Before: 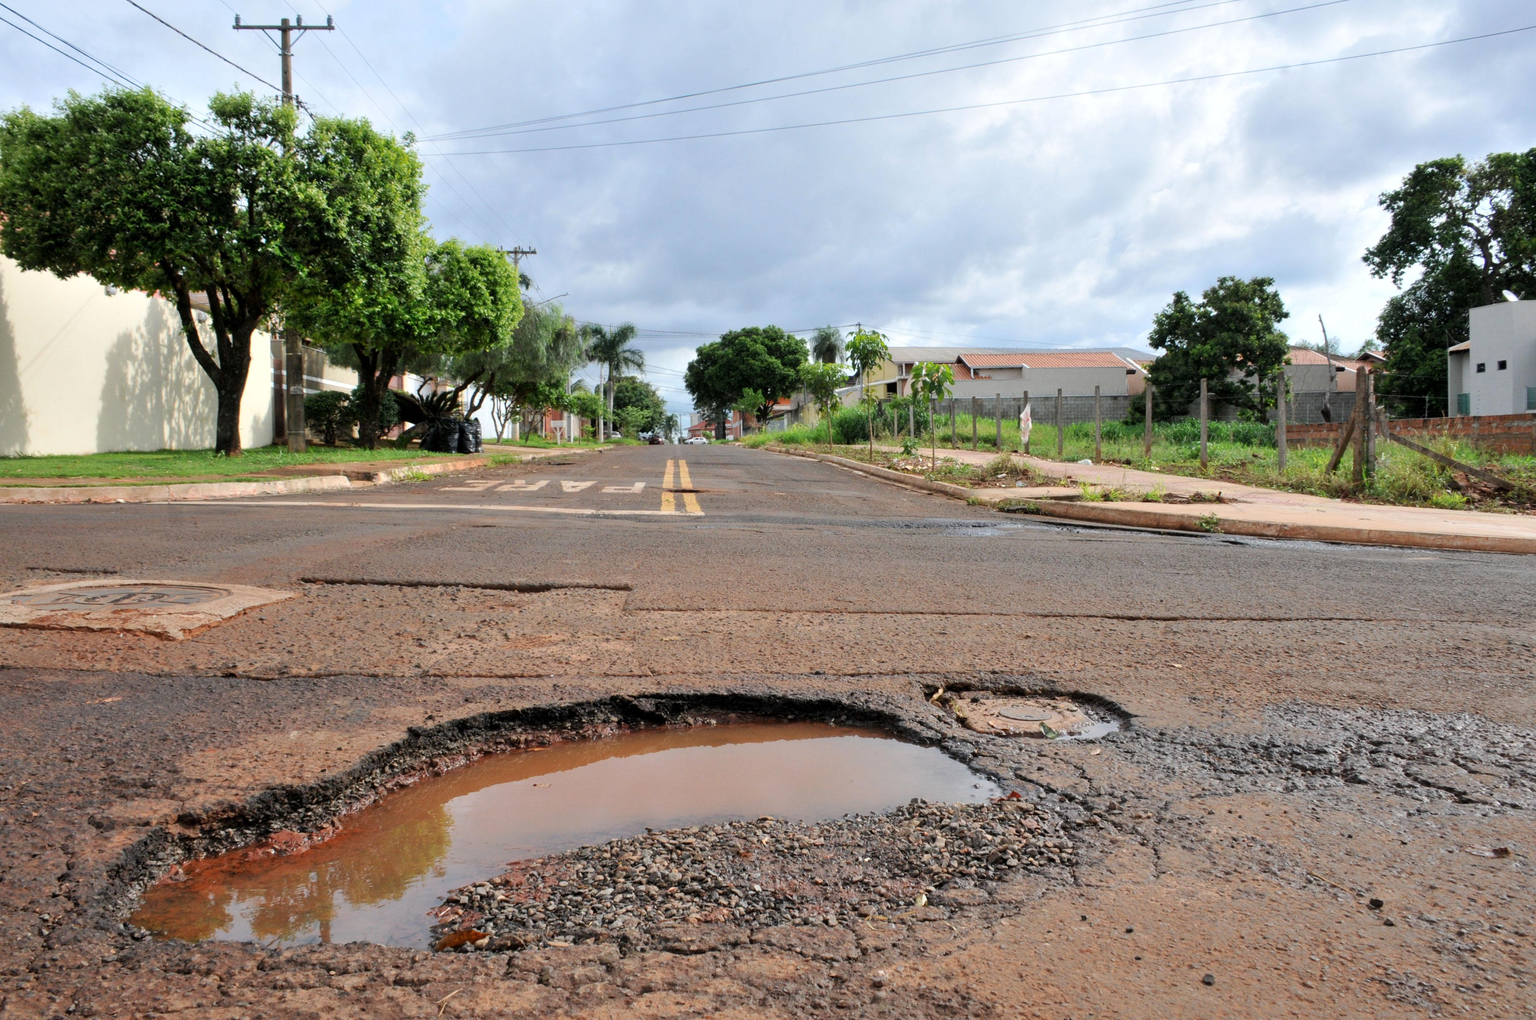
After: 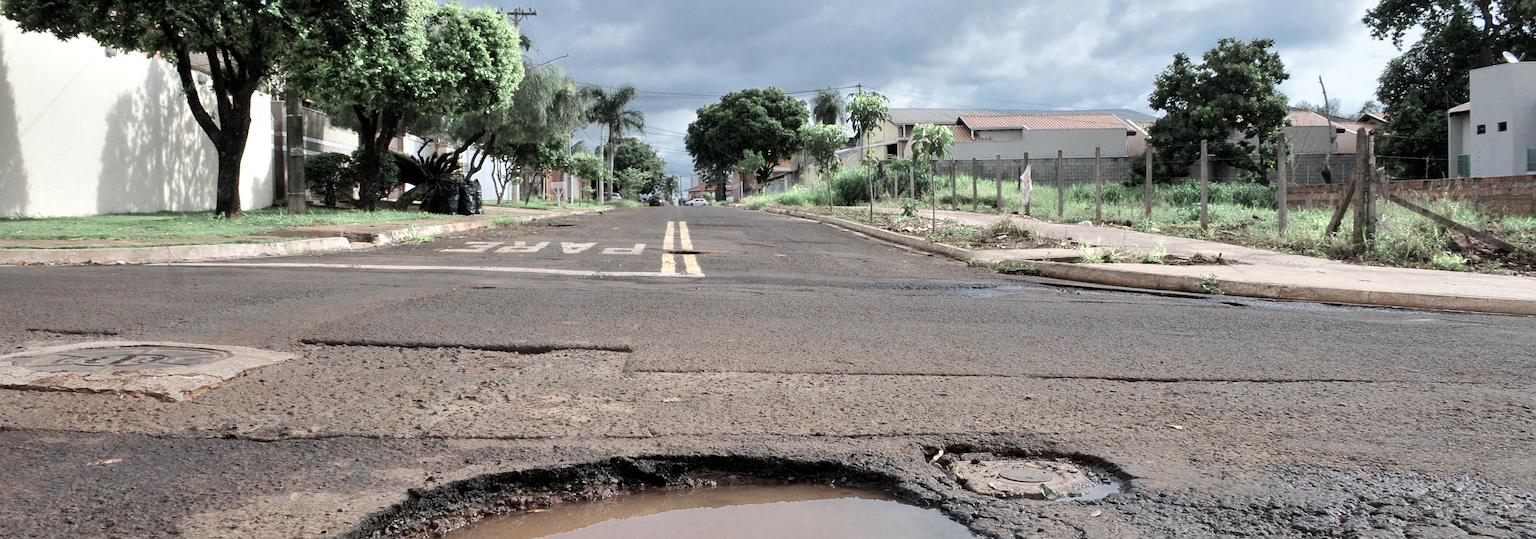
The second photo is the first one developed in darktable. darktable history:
crop and rotate: top 23.423%, bottom 23.712%
color calibration: x 0.354, y 0.368, temperature 4746.53 K
sharpen: amount 0.495
color zones: curves: ch0 [(0.25, 0.667) (0.758, 0.368)]; ch1 [(0.215, 0.245) (0.761, 0.373)]; ch2 [(0.247, 0.554) (0.761, 0.436)]
